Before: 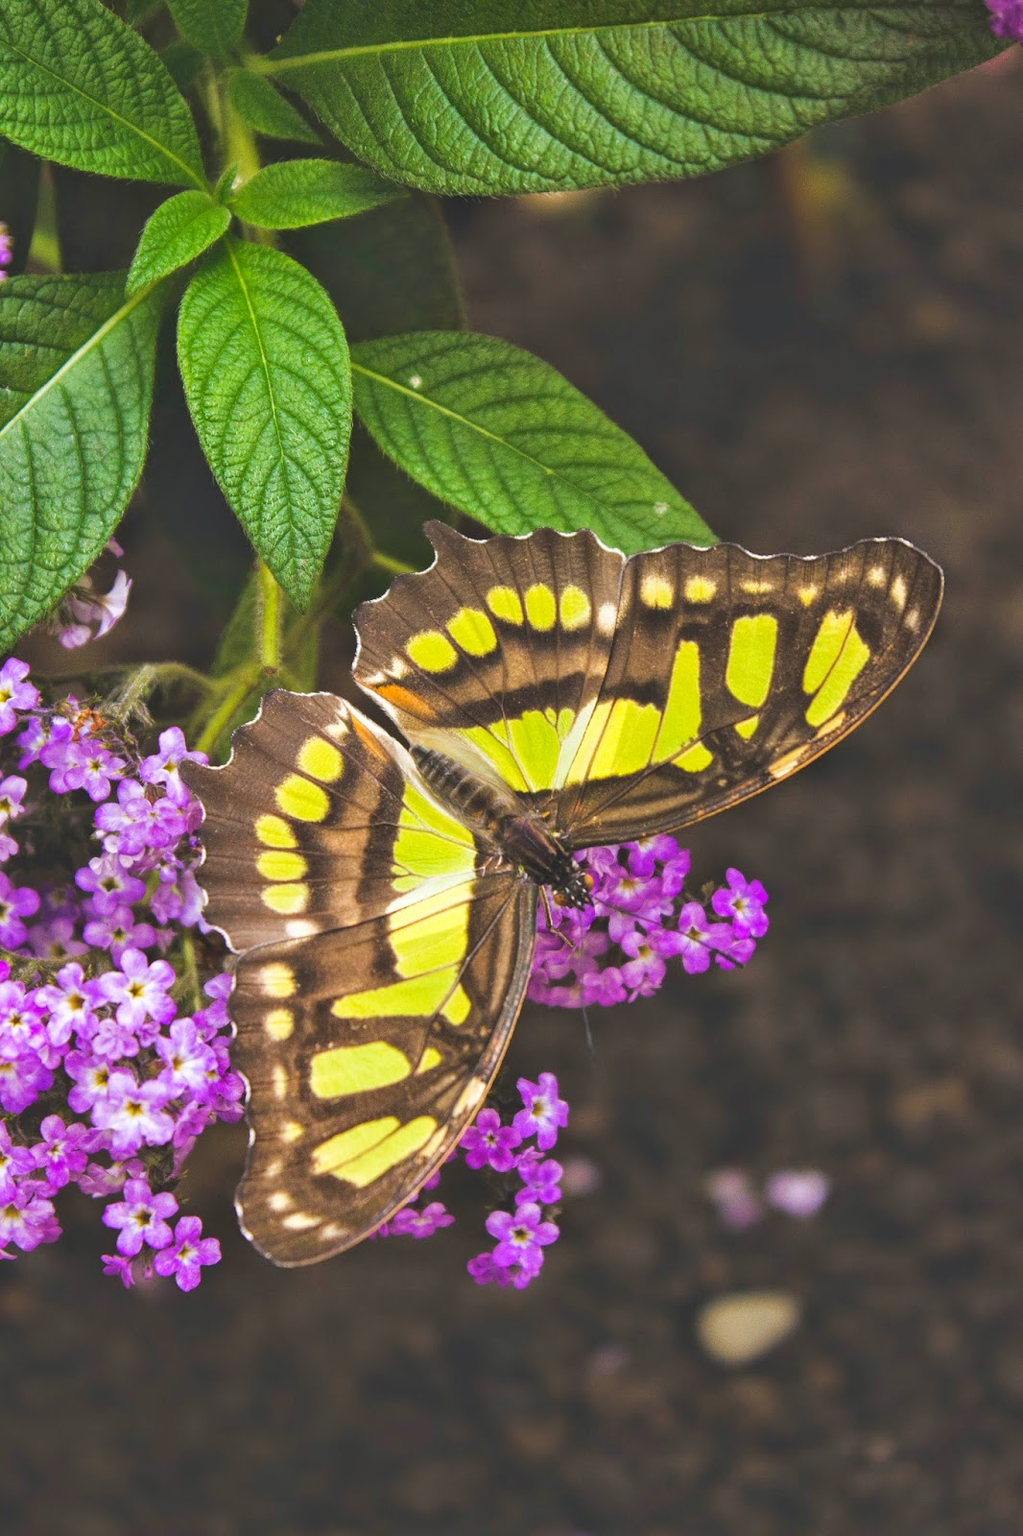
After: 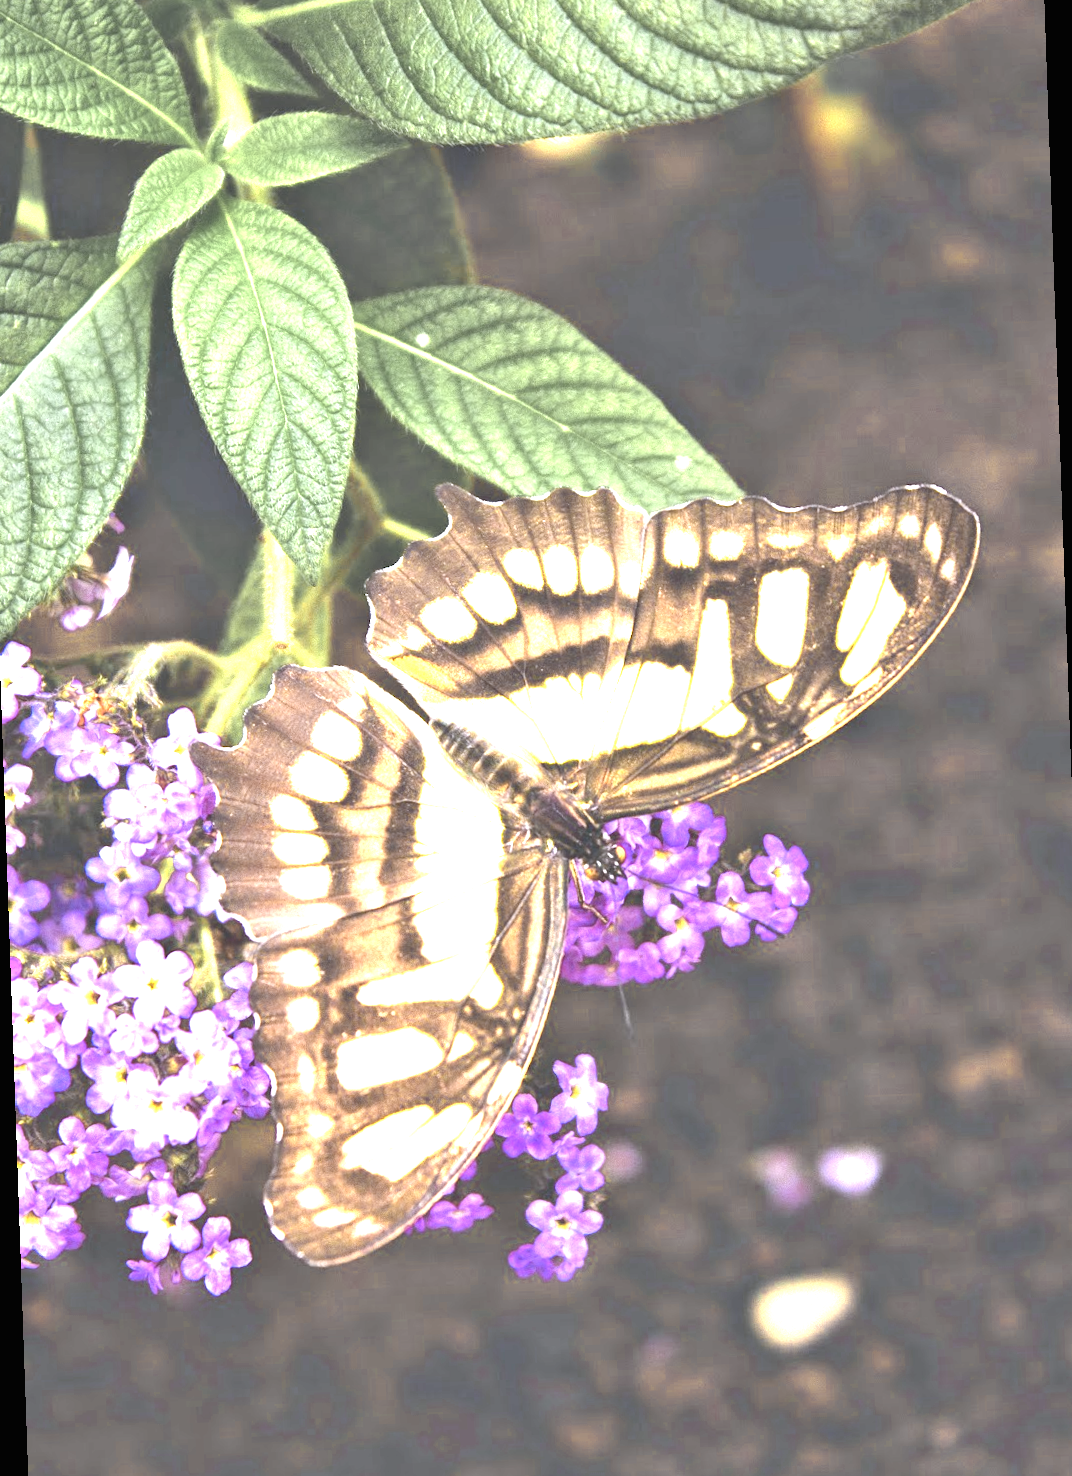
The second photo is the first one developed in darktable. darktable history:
exposure: black level correction 0, exposure 1.75 EV, compensate exposure bias true, compensate highlight preservation false
rotate and perspective: rotation -2°, crop left 0.022, crop right 0.978, crop top 0.049, crop bottom 0.951
color calibration: illuminant as shot in camera, x 0.358, y 0.373, temperature 4628.91 K
color zones: curves: ch0 [(0.004, 0.306) (0.107, 0.448) (0.252, 0.656) (0.41, 0.398) (0.595, 0.515) (0.768, 0.628)]; ch1 [(0.07, 0.323) (0.151, 0.452) (0.252, 0.608) (0.346, 0.221) (0.463, 0.189) (0.61, 0.368) (0.735, 0.395) (0.921, 0.412)]; ch2 [(0, 0.476) (0.132, 0.512) (0.243, 0.512) (0.397, 0.48) (0.522, 0.376) (0.634, 0.536) (0.761, 0.46)]
